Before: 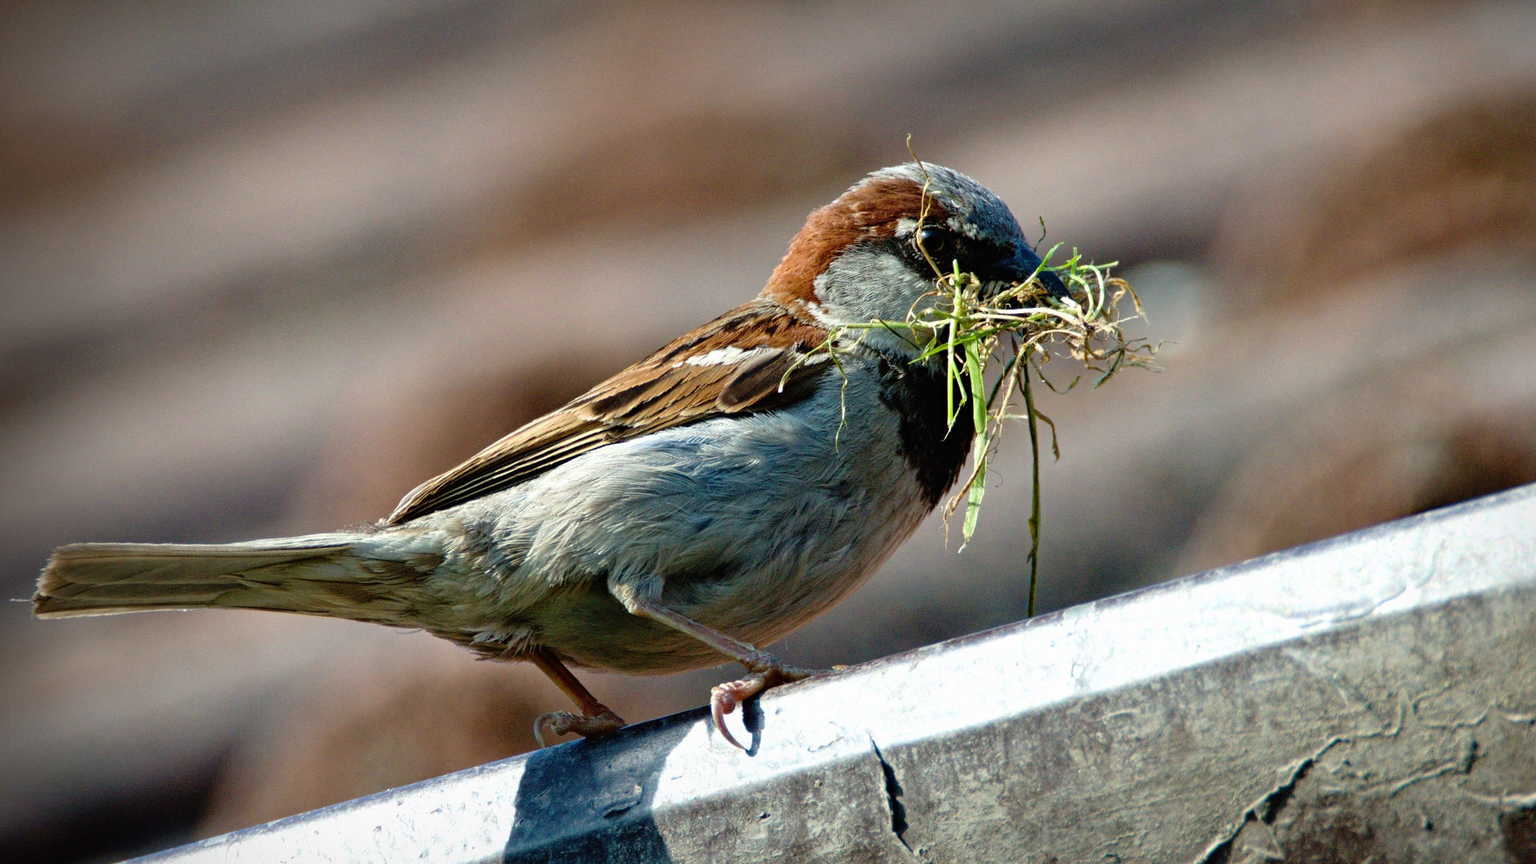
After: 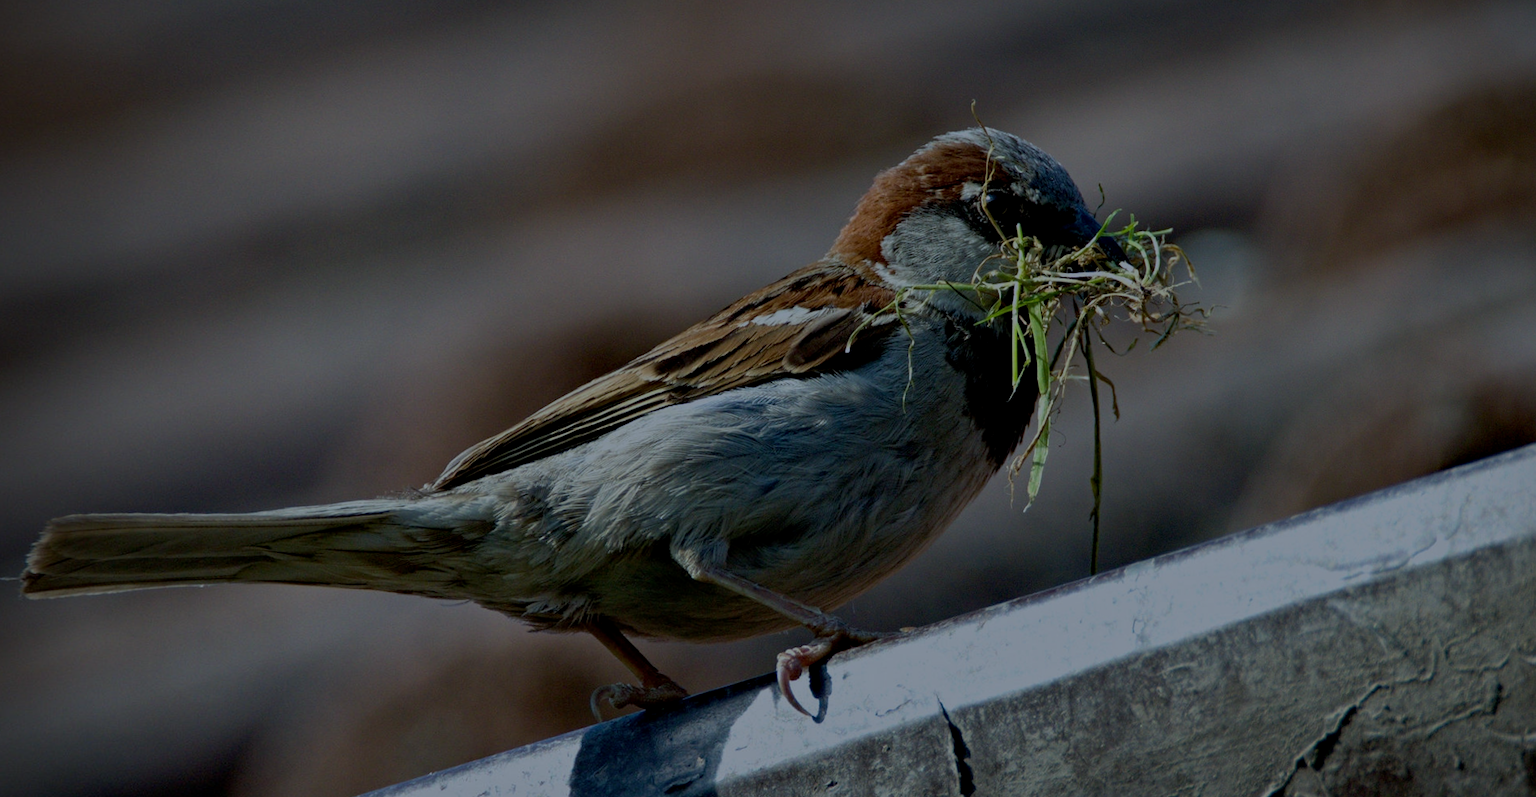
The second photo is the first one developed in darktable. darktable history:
exposure: exposure -2.002 EV, compensate highlight preservation false
contrast equalizer: octaves 7, y [[0.524 ×6], [0.512 ×6], [0.379 ×6], [0 ×6], [0 ×6]]
rotate and perspective: rotation -0.013°, lens shift (vertical) -0.027, lens shift (horizontal) 0.178, crop left 0.016, crop right 0.989, crop top 0.082, crop bottom 0.918
white balance: red 0.924, blue 1.095
